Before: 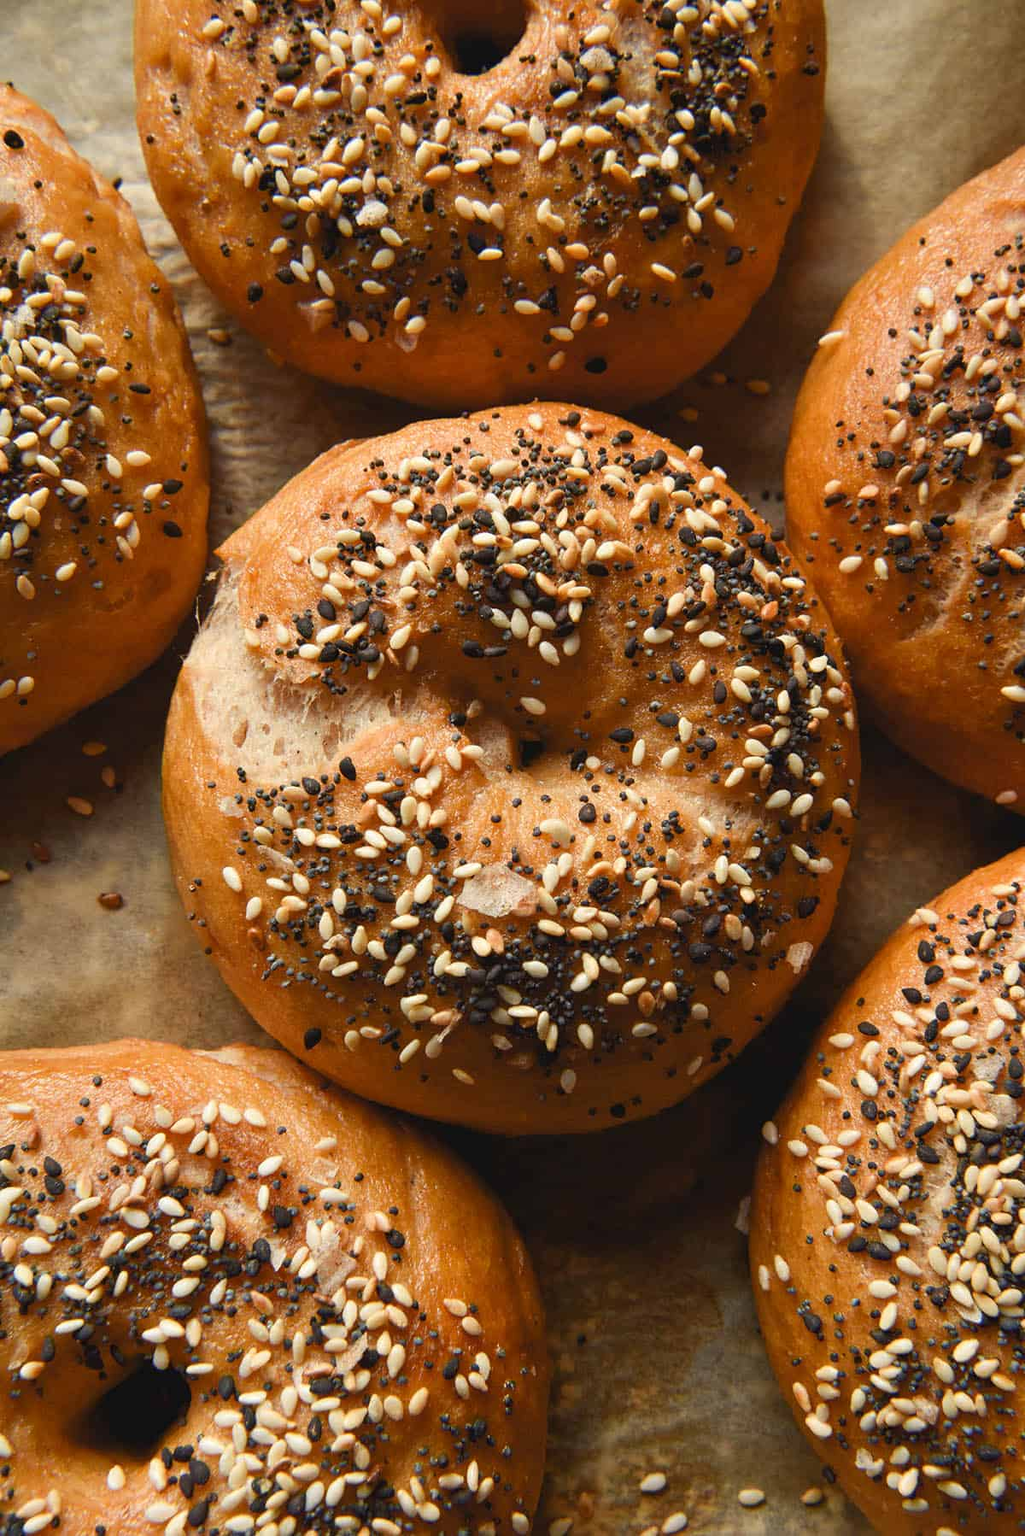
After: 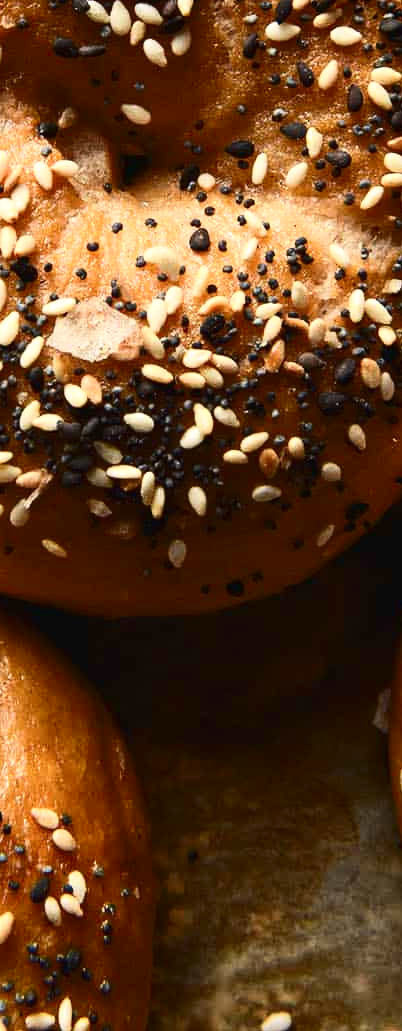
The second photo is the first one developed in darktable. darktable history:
exposure: exposure 0.215 EV, compensate exposure bias true, compensate highlight preservation false
contrast brightness saturation: contrast 0.29
crop: left 40.695%, top 39.635%, right 25.79%, bottom 2.972%
